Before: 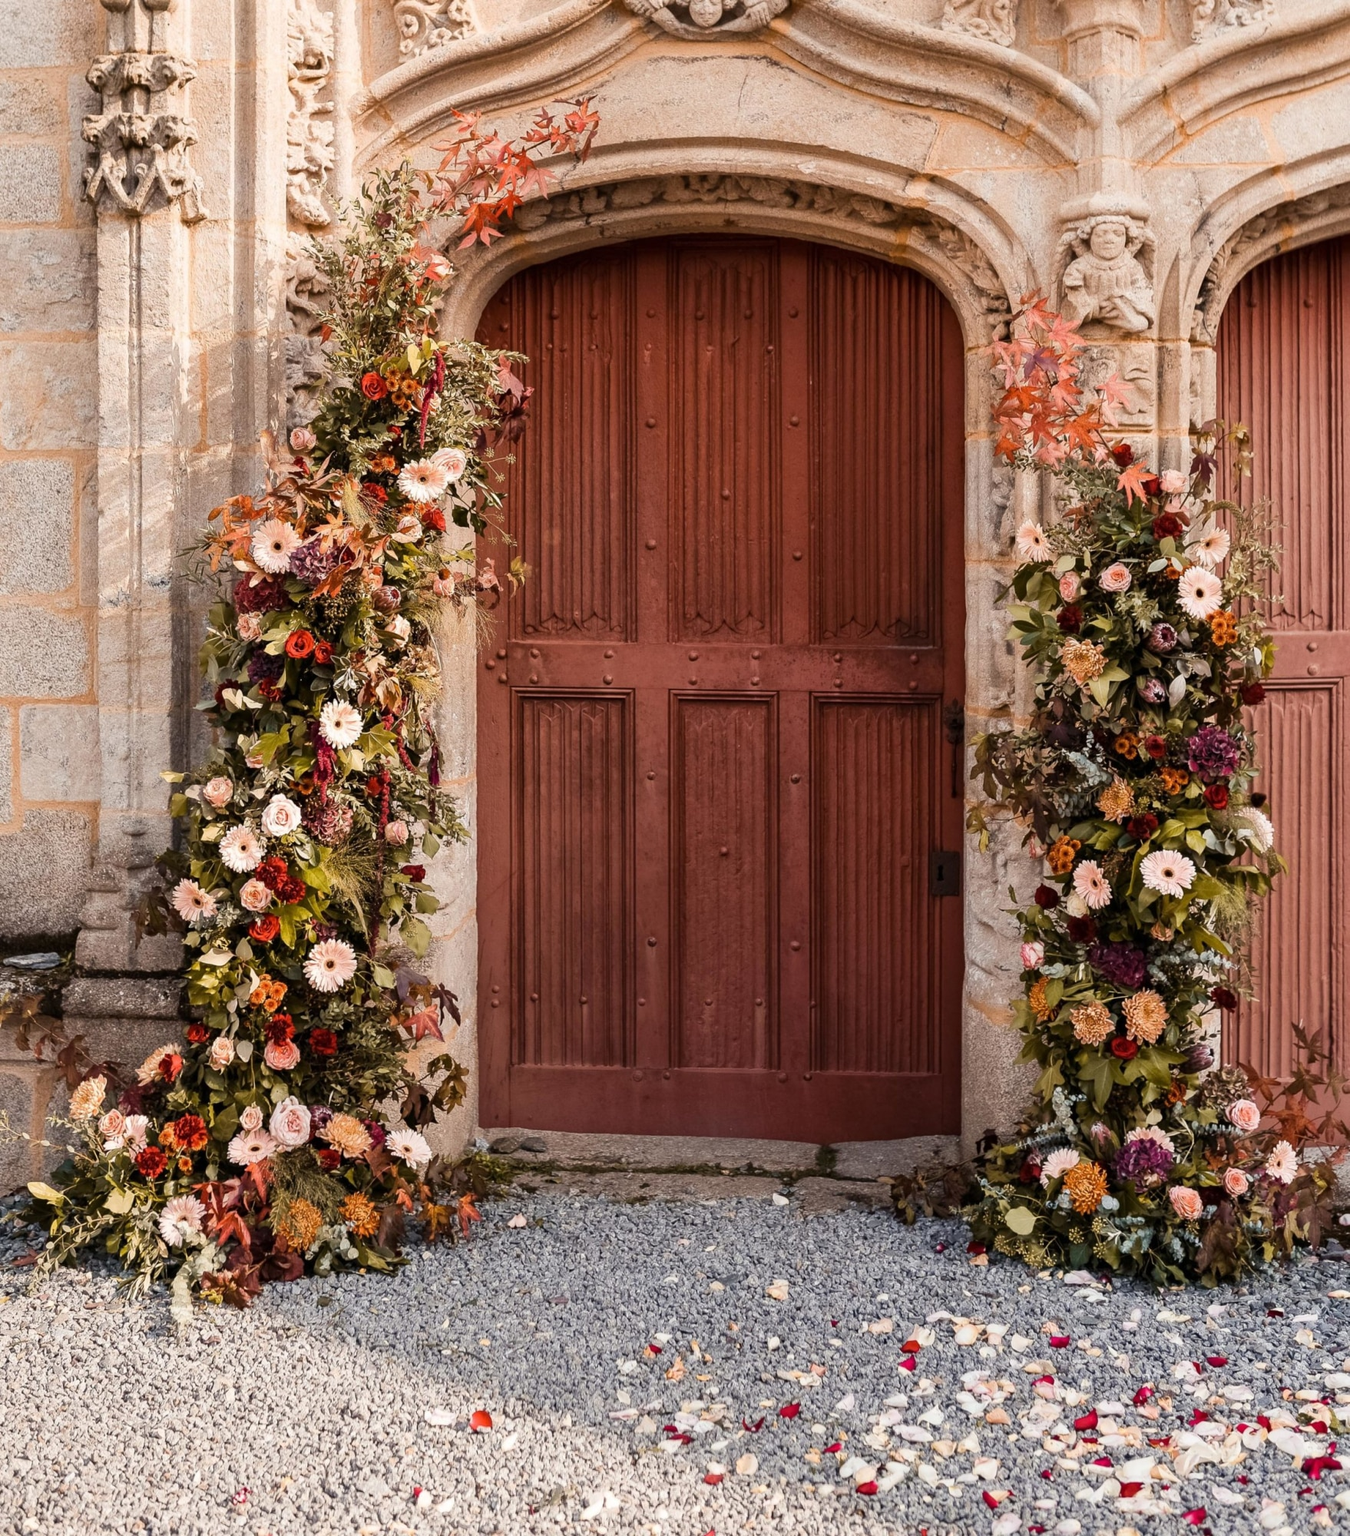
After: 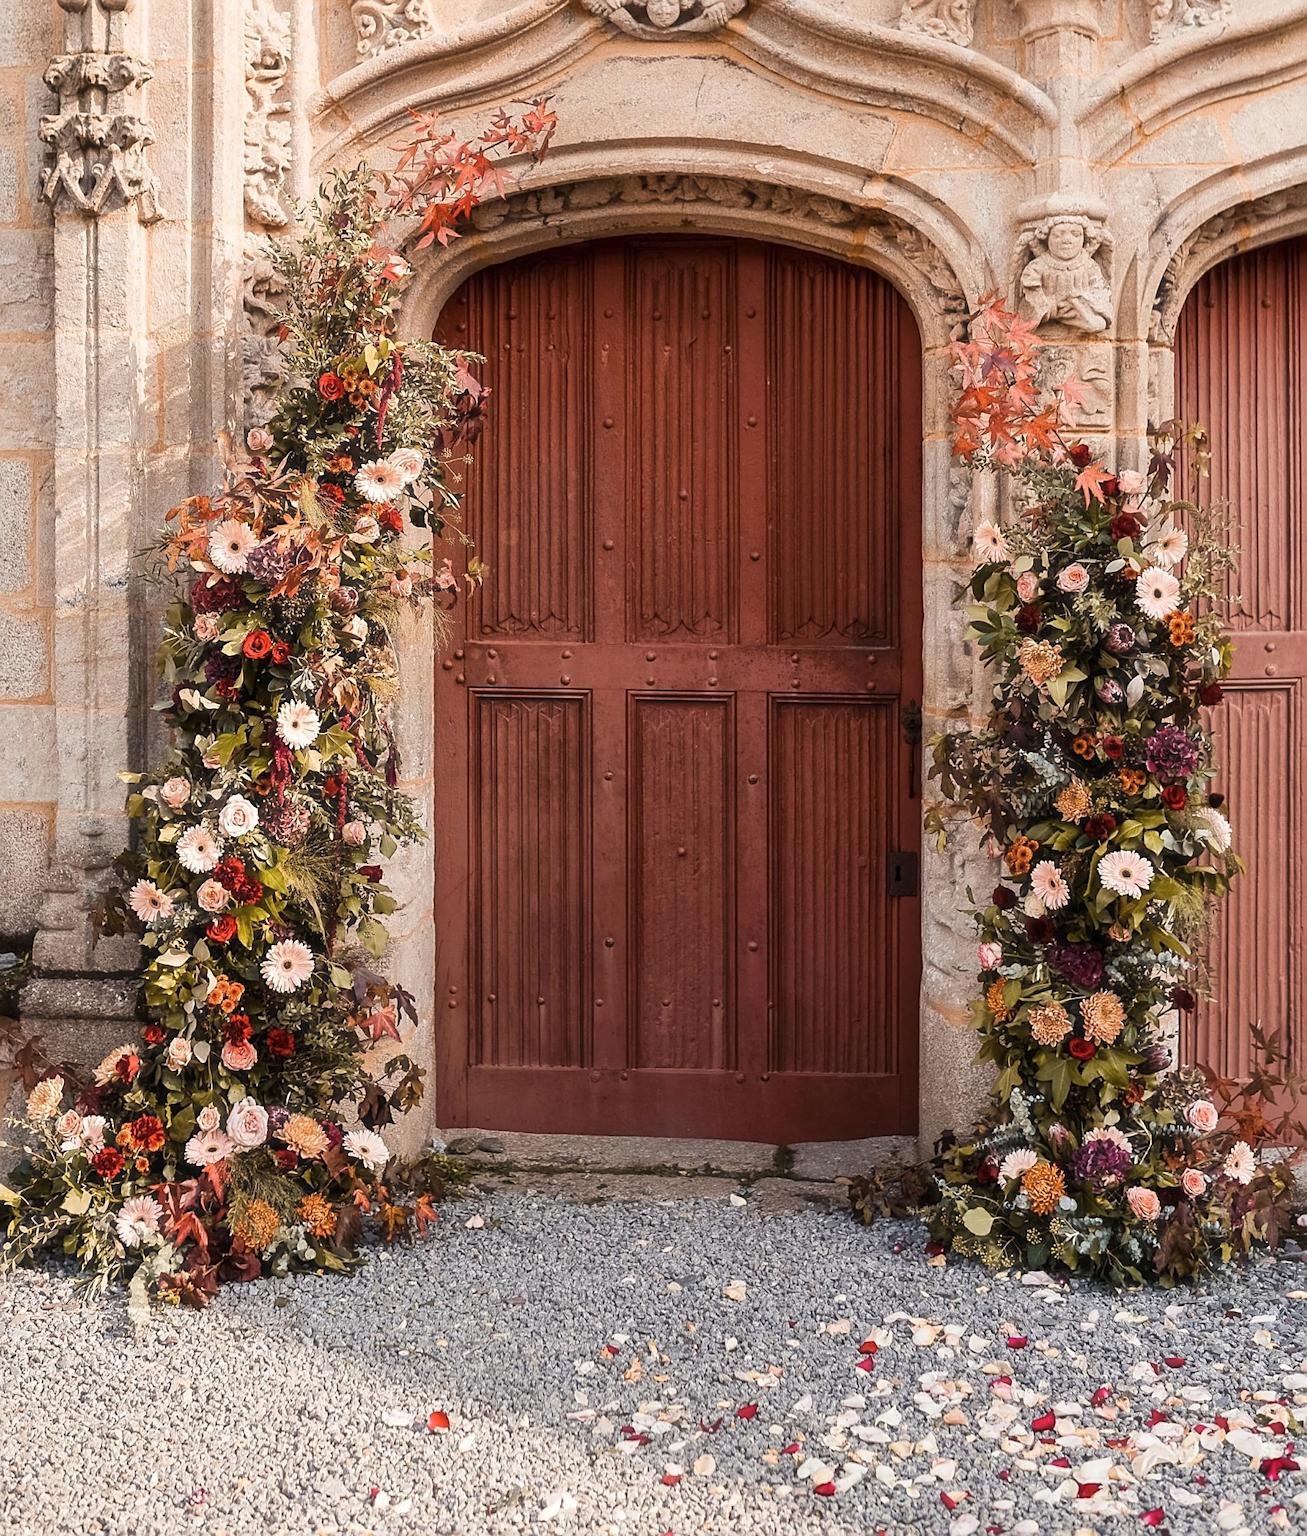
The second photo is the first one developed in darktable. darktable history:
sharpen: on, module defaults
haze removal: strength -0.09, adaptive false
crop and rotate: left 3.238%
